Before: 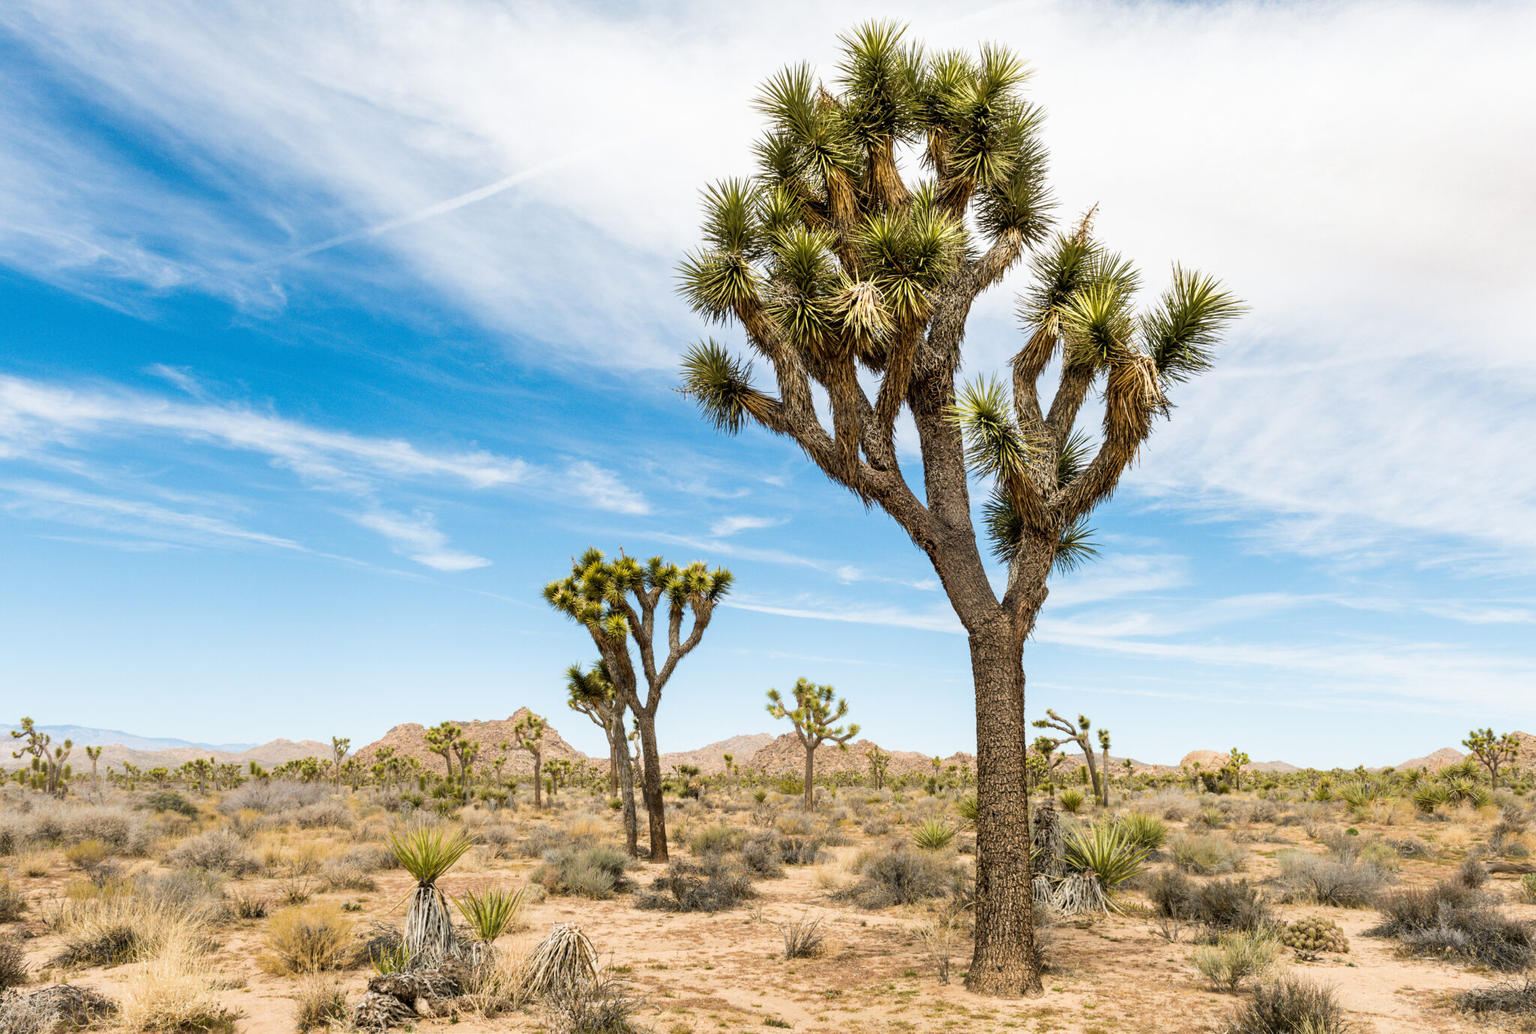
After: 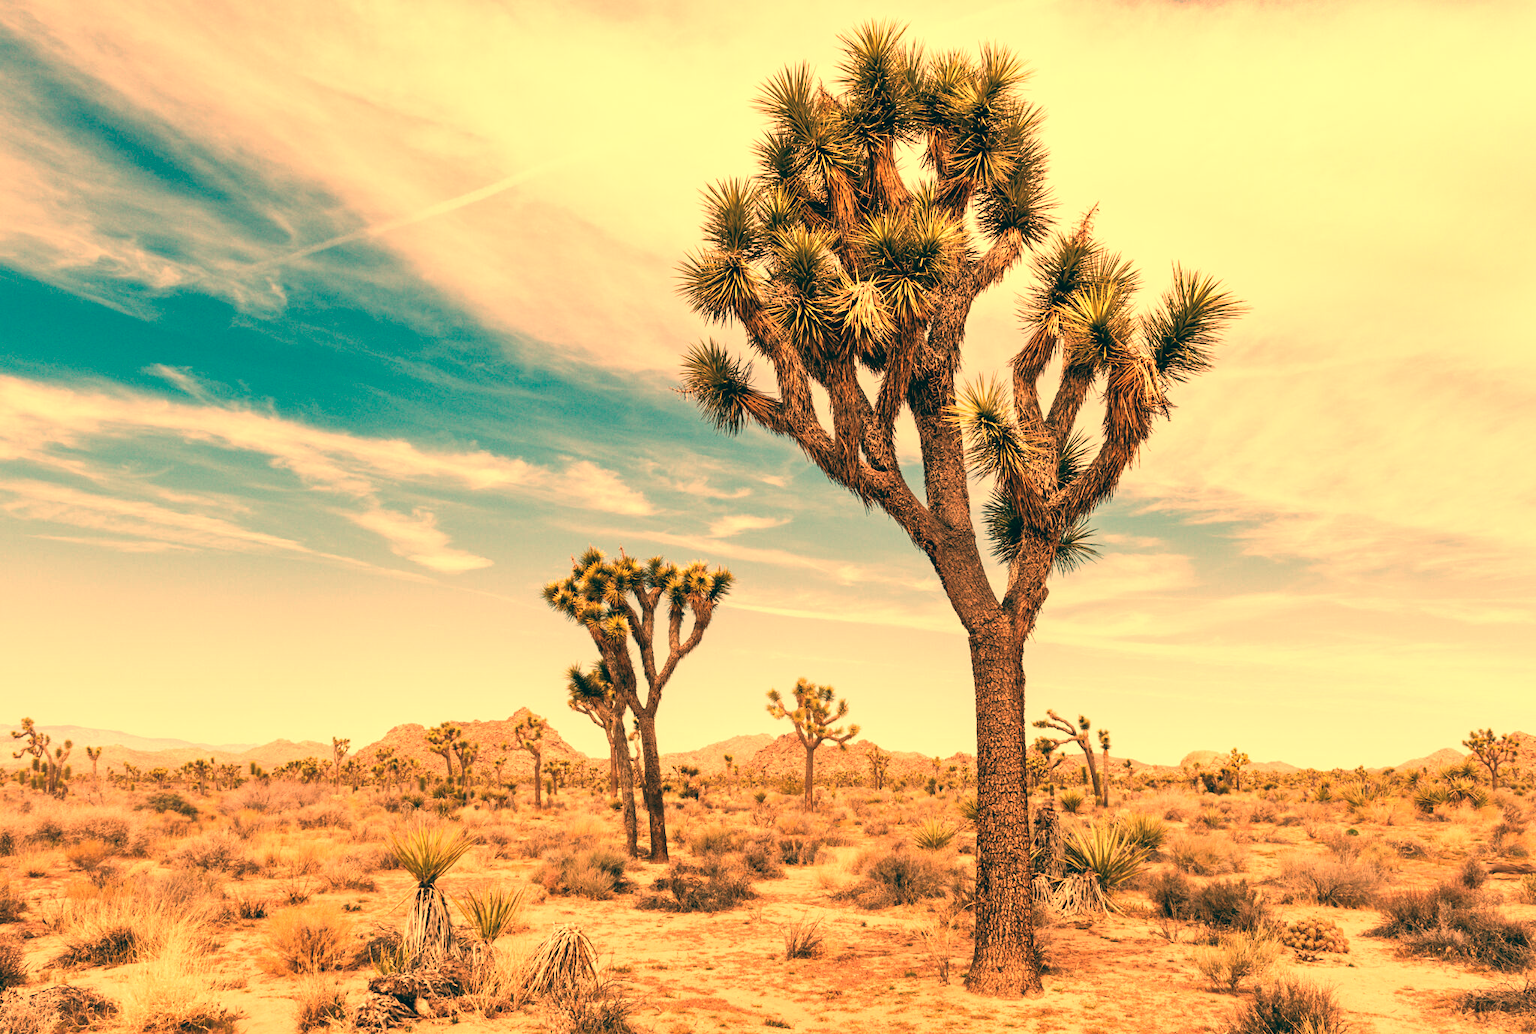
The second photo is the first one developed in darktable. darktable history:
white balance: red 1.467, blue 0.684
local contrast: mode bilateral grid, contrast 20, coarseness 50, detail 120%, midtone range 0.2
color balance: lift [1.005, 0.99, 1.007, 1.01], gamma [1, 0.979, 1.011, 1.021], gain [0.923, 1.098, 1.025, 0.902], input saturation 90.45%, contrast 7.73%, output saturation 105.91%
